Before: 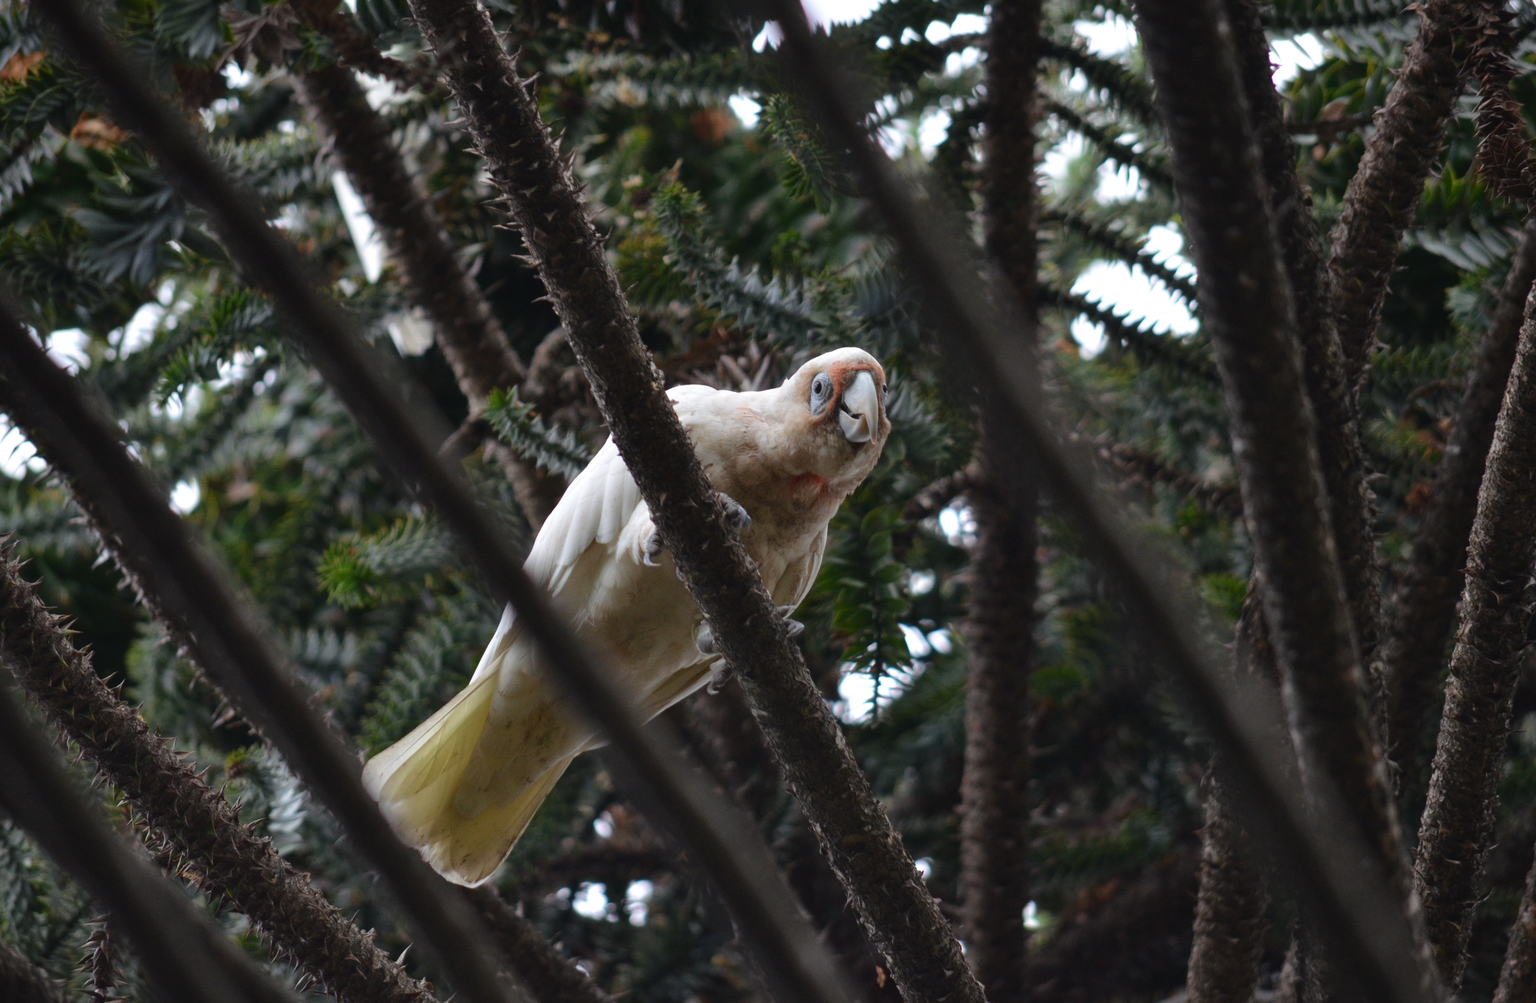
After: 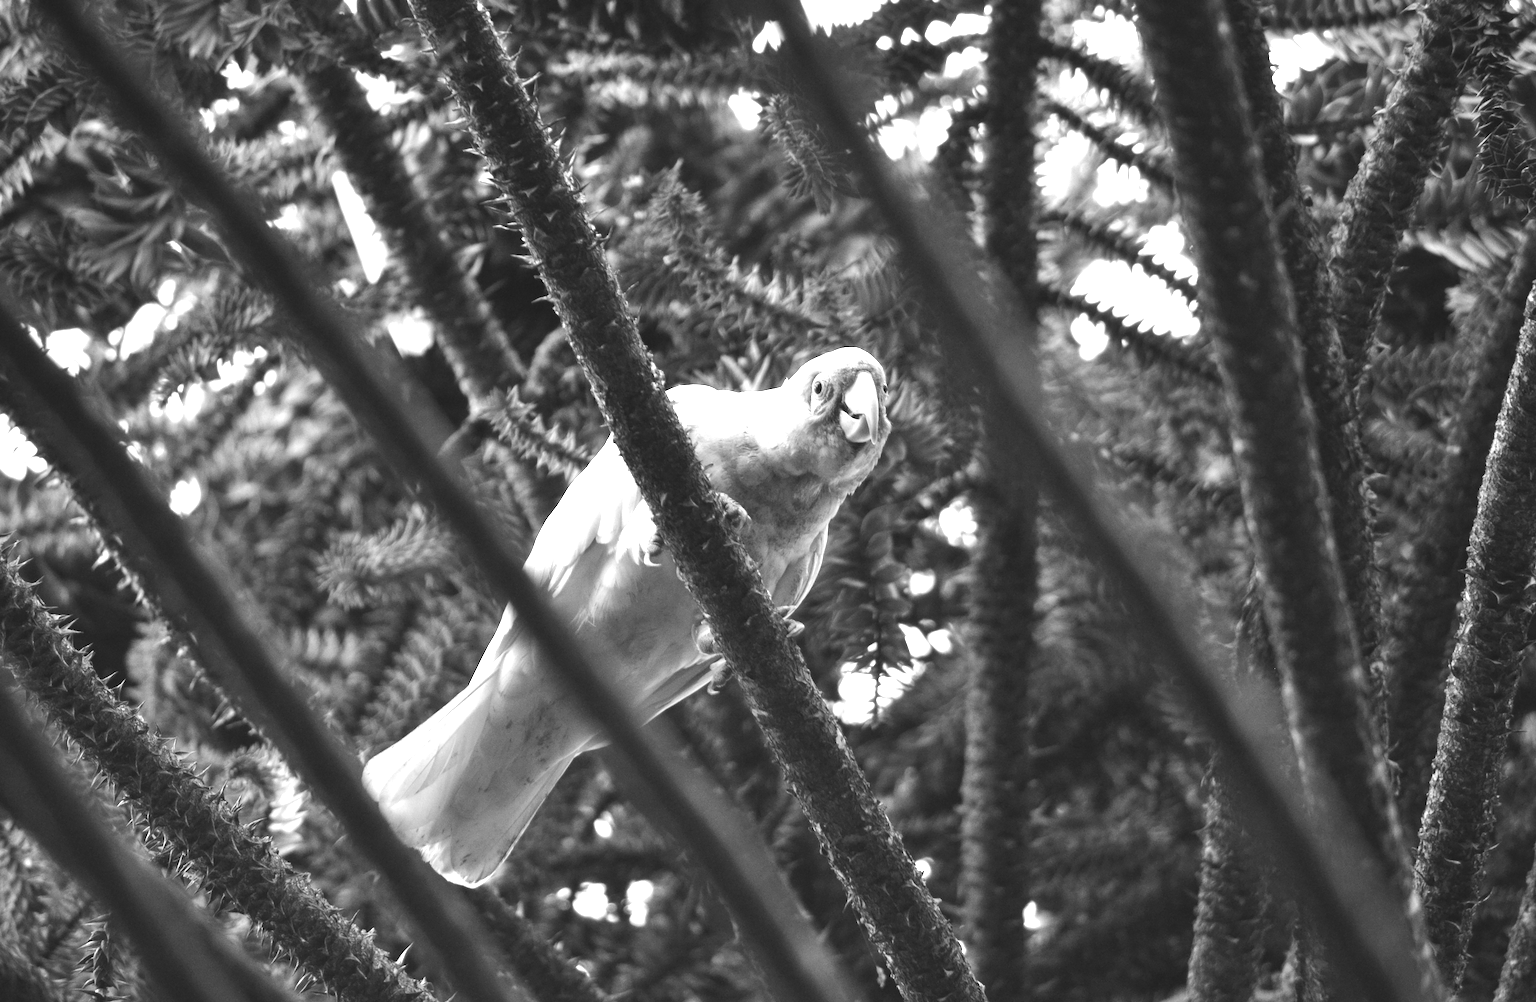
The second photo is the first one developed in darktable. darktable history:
monochrome: on, module defaults
exposure: black level correction 0, exposure 1.675 EV, compensate exposure bias true, compensate highlight preservation false
